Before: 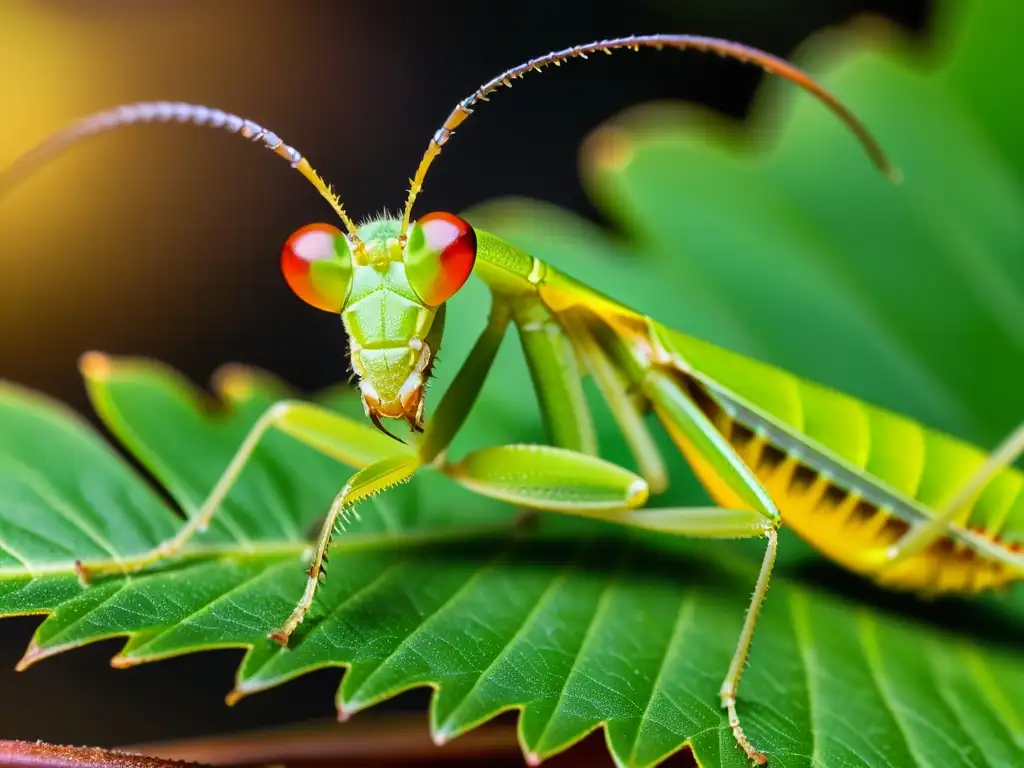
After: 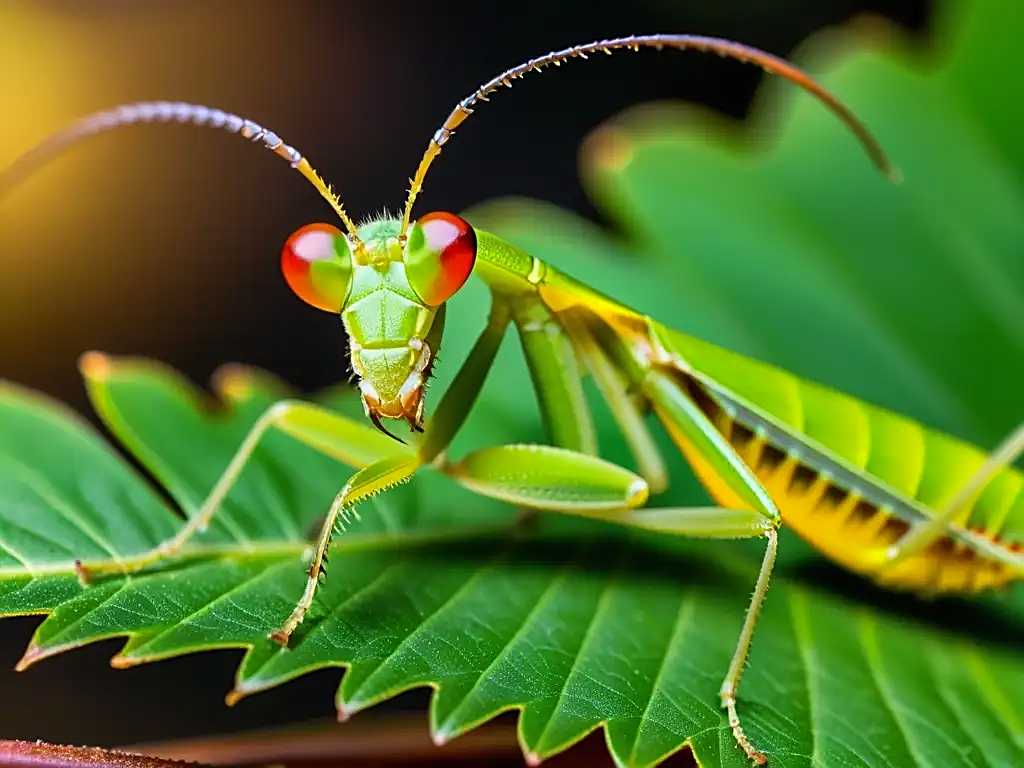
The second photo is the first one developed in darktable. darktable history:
sharpen: on, module defaults
base curve: curves: ch0 [(0, 0) (0.303, 0.277) (1, 1)], preserve colors none
tone equalizer: mask exposure compensation -0.495 EV
